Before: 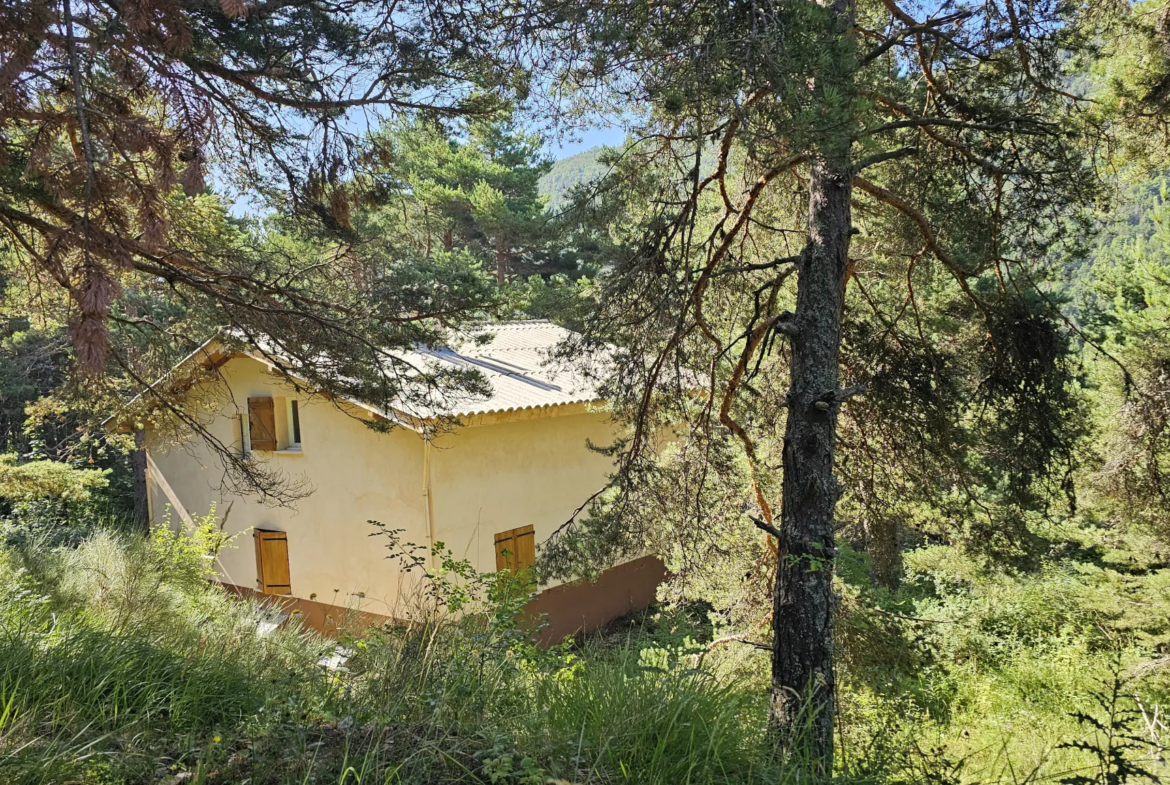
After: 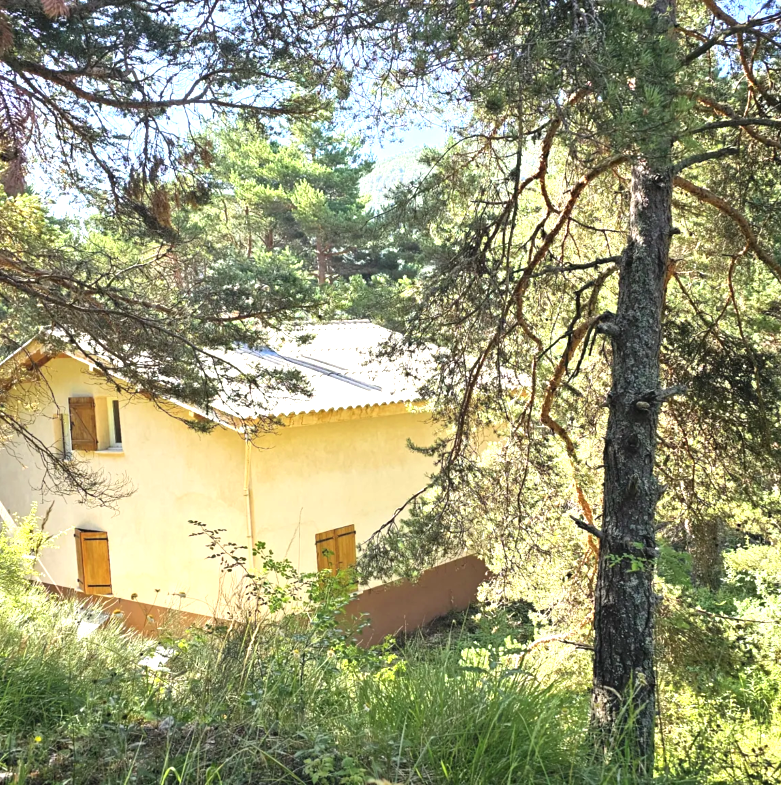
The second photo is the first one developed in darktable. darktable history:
exposure: black level correction 0, exposure 1.097 EV, compensate highlight preservation false
crop and rotate: left 15.31%, right 17.884%
